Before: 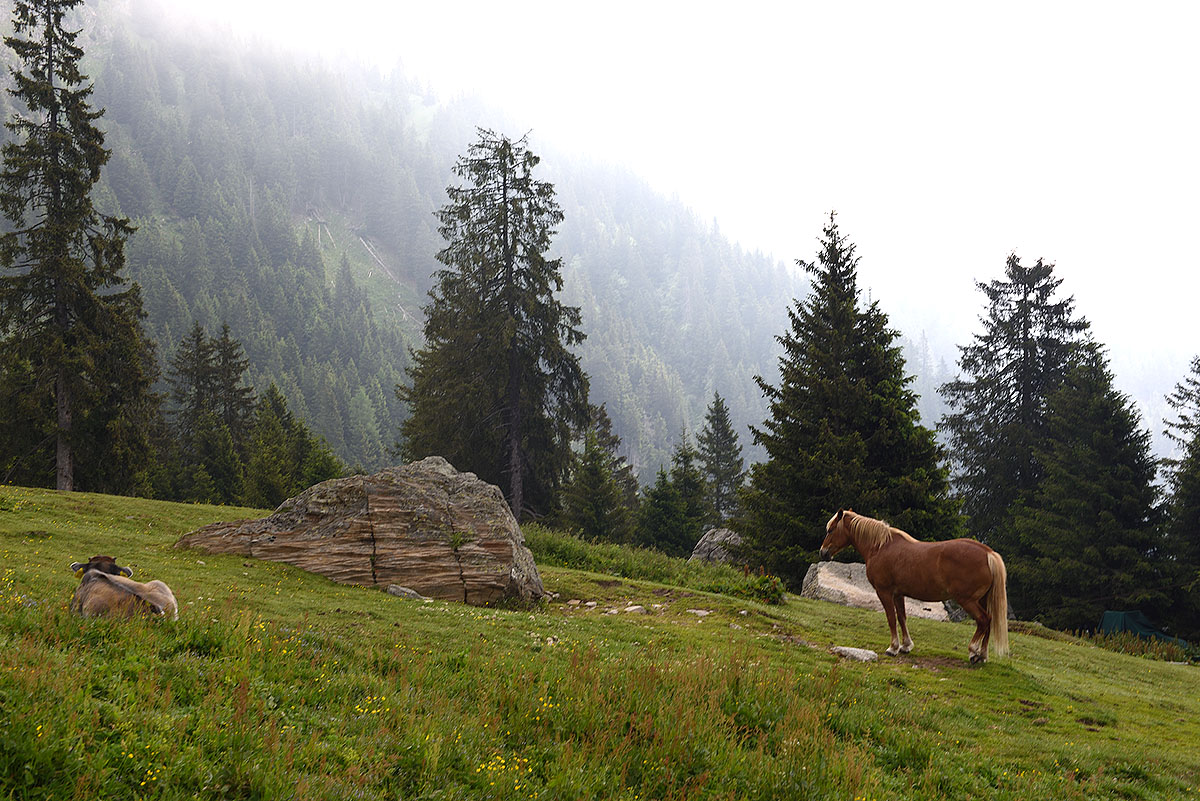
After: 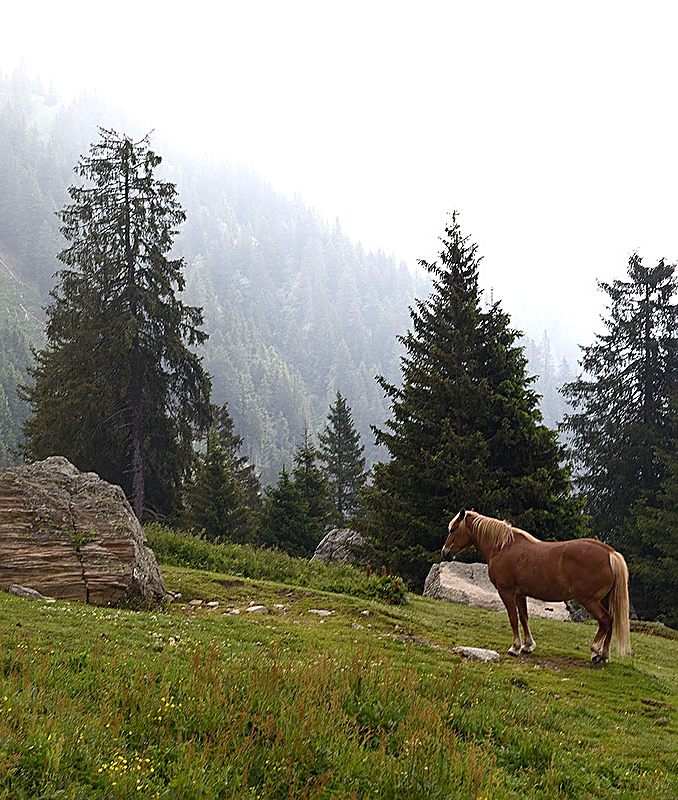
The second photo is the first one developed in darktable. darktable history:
crop: left 31.533%, top 0.02%, right 11.902%
sharpen: on, module defaults
